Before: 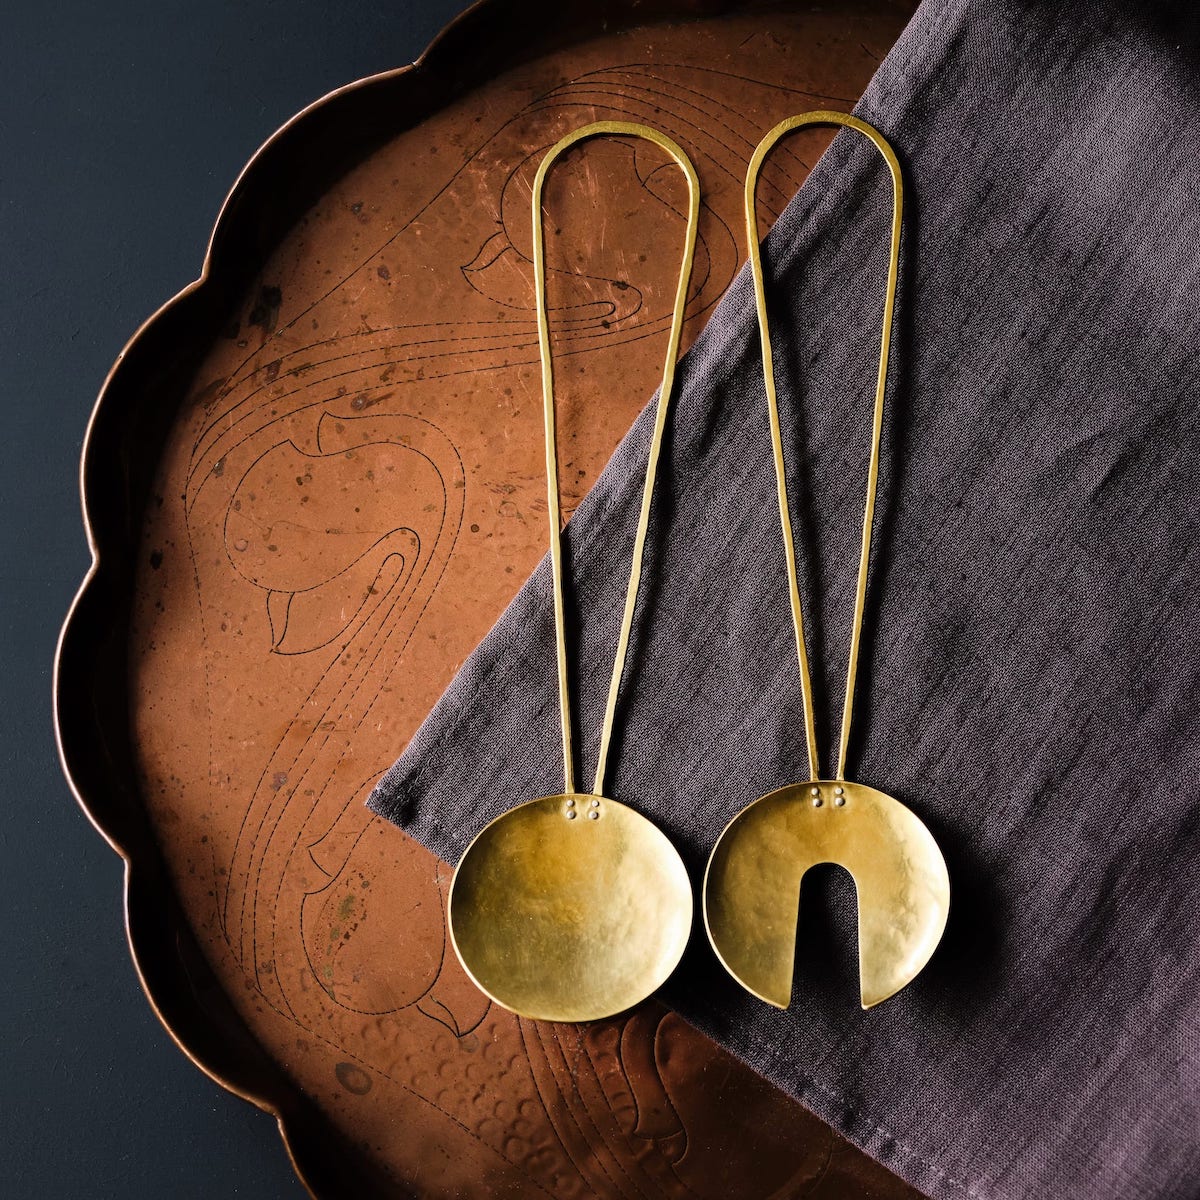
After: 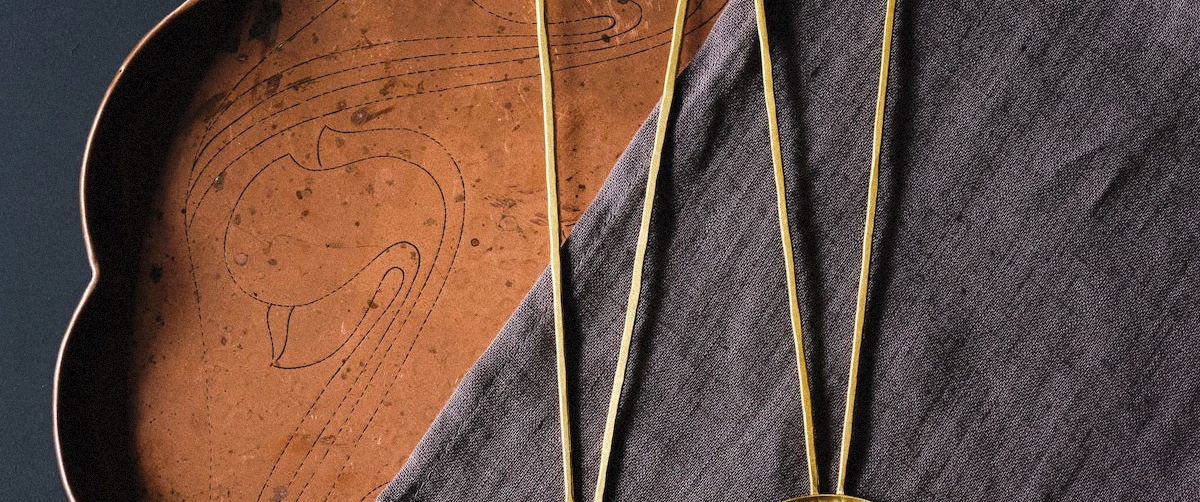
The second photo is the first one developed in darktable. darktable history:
exposure: black level correction -0.003, exposure 0.04 EV, compensate highlight preservation false
white balance: red 1, blue 1
crop and rotate: top 23.84%, bottom 34.294%
grain: mid-tones bias 0%
